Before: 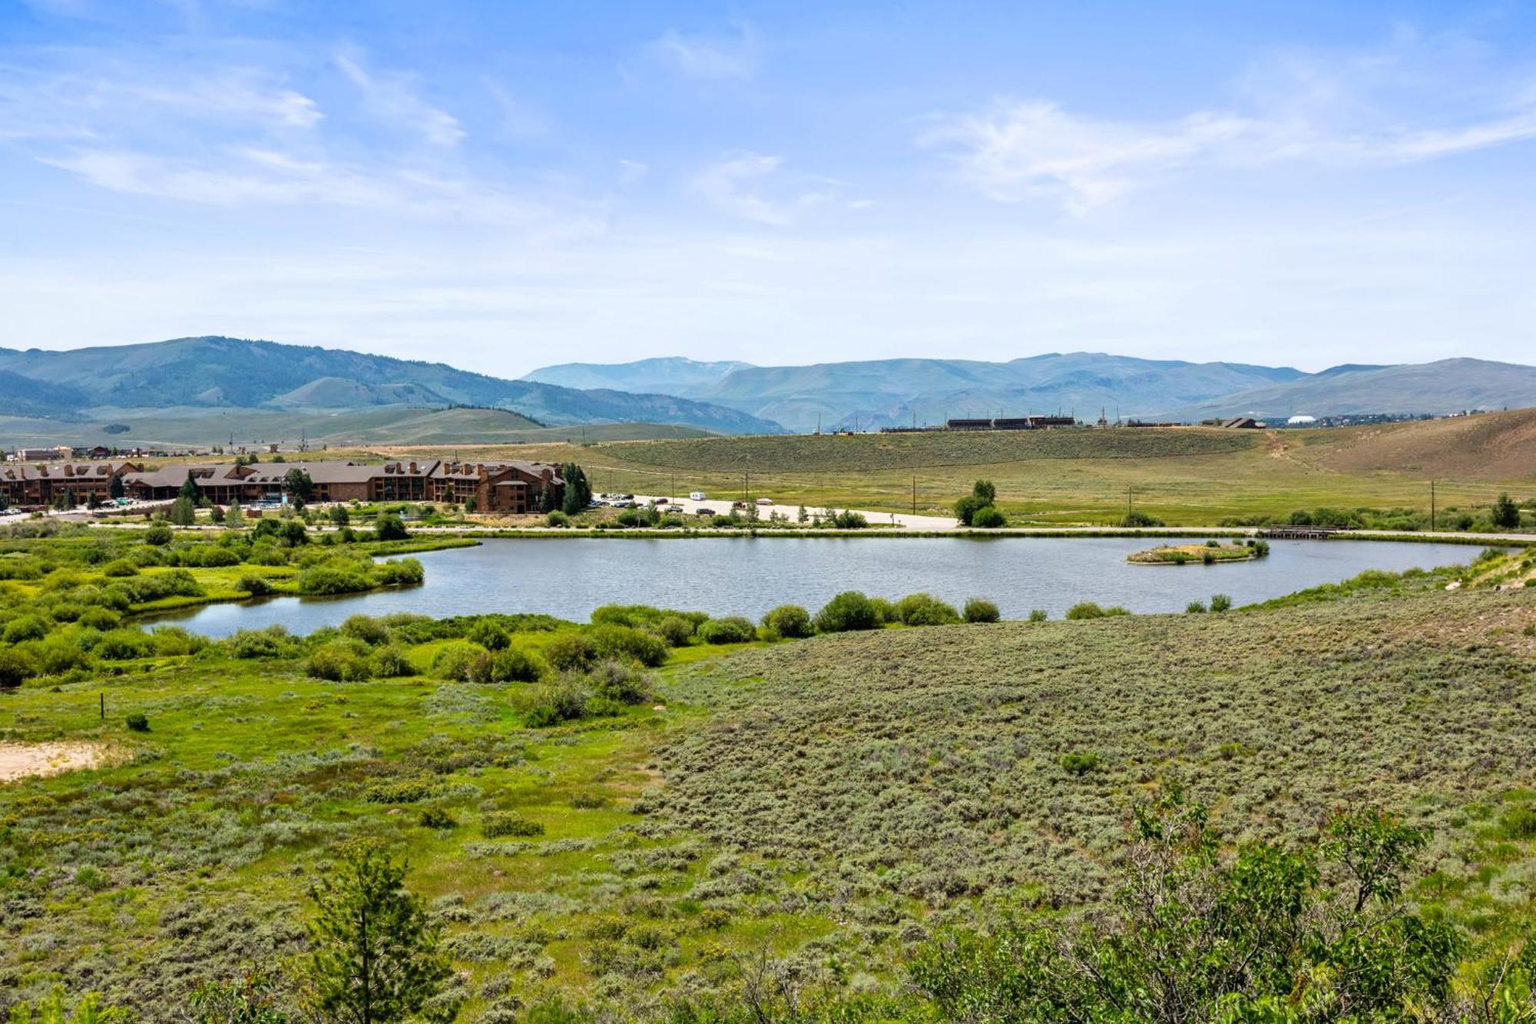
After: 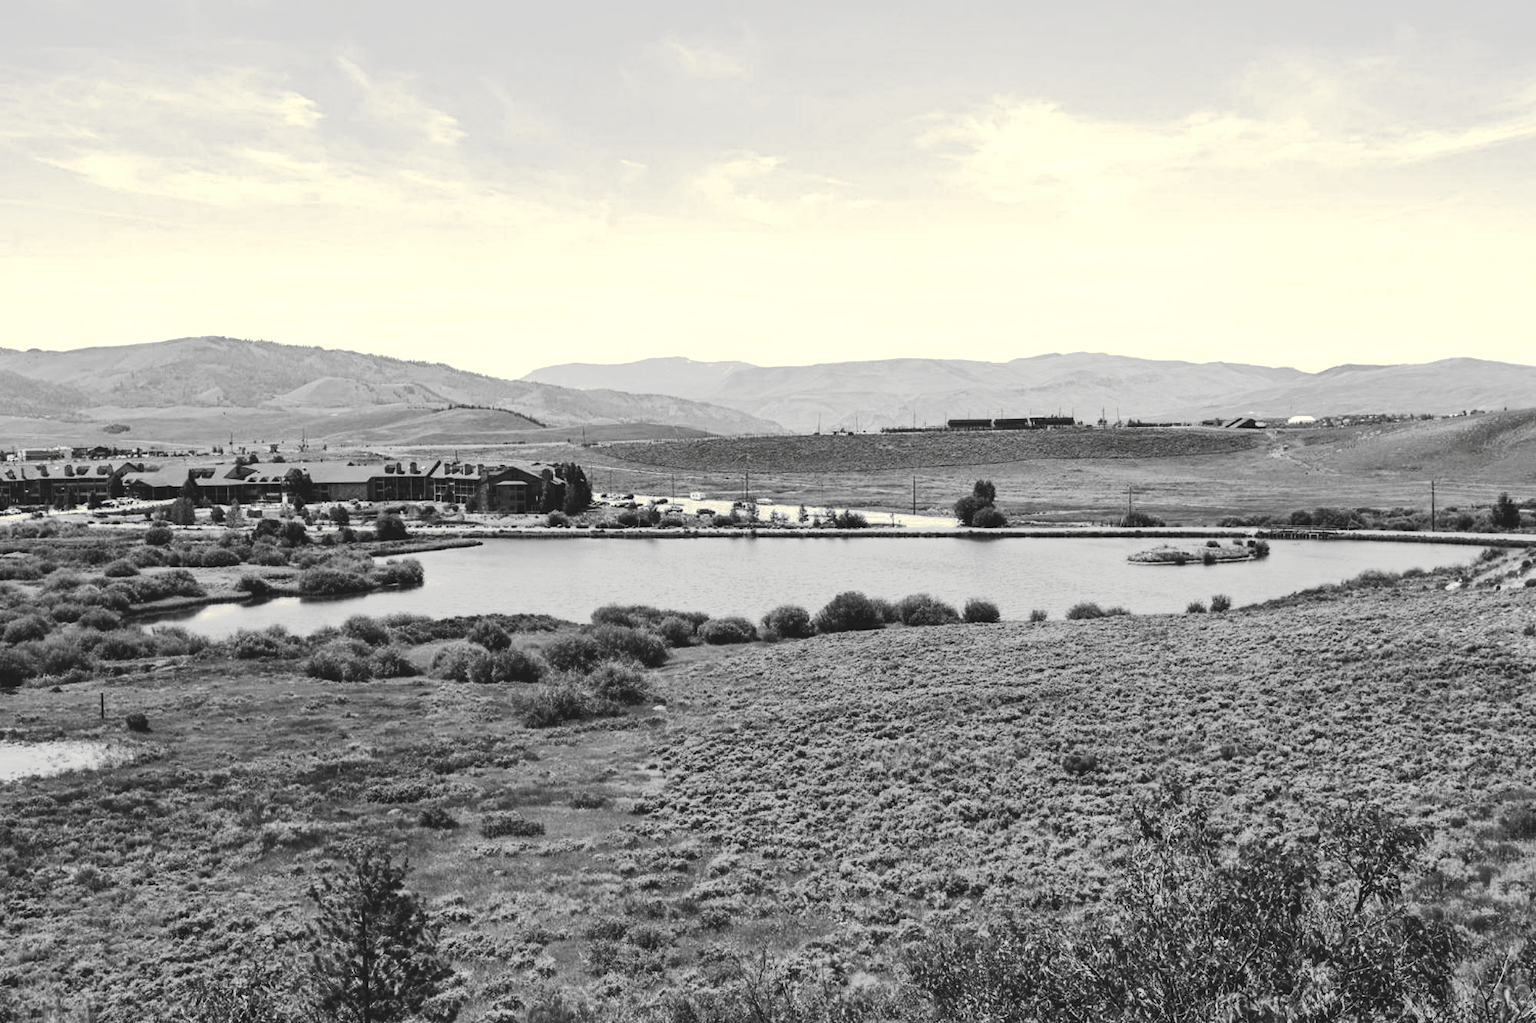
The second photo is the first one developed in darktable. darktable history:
tone curve: curves: ch0 [(0, 0) (0.003, 0.108) (0.011, 0.113) (0.025, 0.113) (0.044, 0.121) (0.069, 0.132) (0.1, 0.145) (0.136, 0.158) (0.177, 0.182) (0.224, 0.215) (0.277, 0.27) (0.335, 0.341) (0.399, 0.424) (0.468, 0.528) (0.543, 0.622) (0.623, 0.721) (0.709, 0.79) (0.801, 0.846) (0.898, 0.871) (1, 1)], preserve colors none
color look up table: target L [87.41, 93.05, 87.41, 78.07, 71.47, 63.98, 54.5, 59.92, 65.11, 57.87, 47.64, 32.32, 42.1, 20.79, 202.95, 100, 78.07, 81.69, 80.24, 67.74, 68.12, 66.62, 58.38, 53.98, 61.19, 28.85, 22.16, 0.548, 88.82, 87.41, 91.64, 85.98, 72.58, 76.61, 71.1, 85.98, 63.98, 67, 48.04, 31.46, 42.37, 10.27, 91.64, 100, 83.12, 78.07, 72.21, 52.8, 27.09], target a [-0.101, -0.099, -0.101, -0.002, -0.001, -0.001, 0.001, 0.001, 0 ×4, 0.001, 0, 0, -0.829, -0.002, -0.102, -0.103, 0, 0, 0, 0.001, 0.001, 0.001, 0, 0, 0, -0.1, -0.101, -0.292, -0.101, 0, -0.002, 0, -0.101, -0.001, 0, 0, 0, 0.001, -0.001, -0.292, -0.829, -0.102, -0.002, -0.002, 0, 0], target b [1.246, 1.229, 1.246, 0.023, 0.002, 0.003, -0.004, -0.004, 0.002, 0.002, 0.001, -0.003, -0.004, 0.007, -0.002, 10.8, 0.023, 1.265, 1.27, 0.002, 0.002, 0.002, -0.004, -0.002, -0.004, -0.003, 0, 0, 1.242, 1.246, 3.665, 1.251, 0.002, 0.023, 0.002, 1.251, 0.003, 0.002, 0.001, 0, -0.004, 0.008, 3.665, 10.8, 1.26, 0.023, 0.022, 0.002, -0.003], num patches 49
